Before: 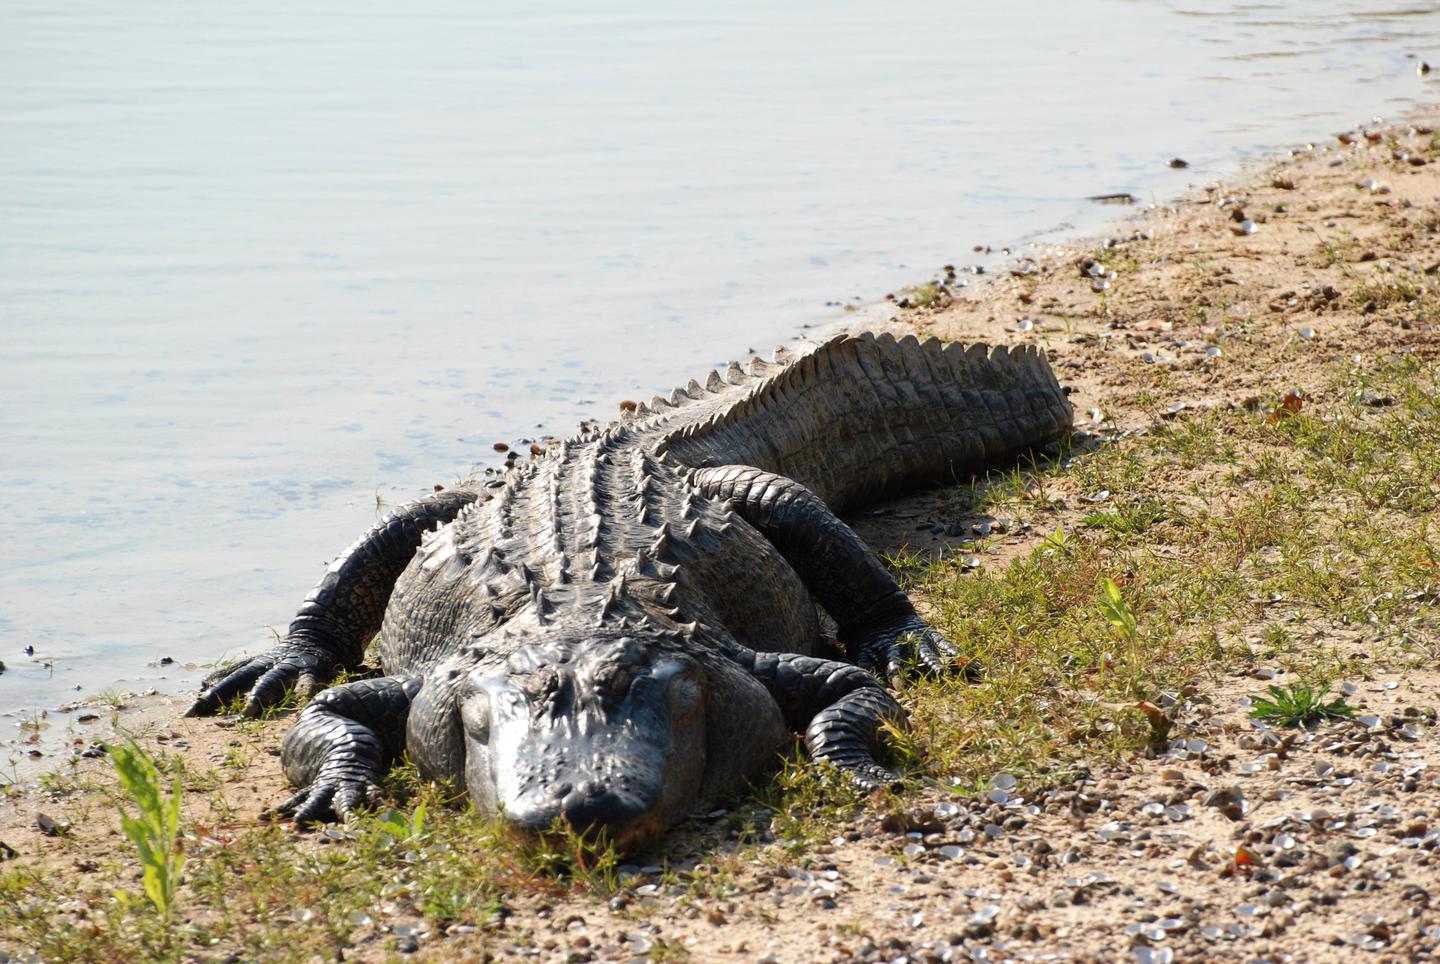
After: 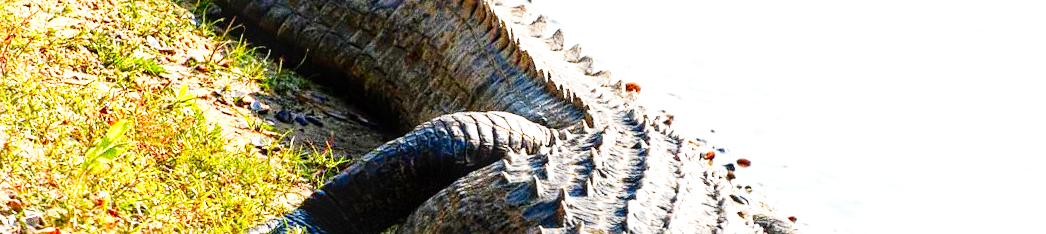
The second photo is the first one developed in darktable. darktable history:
crop and rotate: angle 16.12°, top 30.835%, bottom 35.653%
contrast brightness saturation: contrast 0.03, brightness -0.04
color zones: curves: ch0 [(0, 0.613) (0.01, 0.613) (0.245, 0.448) (0.498, 0.529) (0.642, 0.665) (0.879, 0.777) (0.99, 0.613)]; ch1 [(0, 0) (0.143, 0) (0.286, 0) (0.429, 0) (0.571, 0) (0.714, 0) (0.857, 0)], mix -121.96%
grain: coarseness 11.82 ISO, strength 36.67%, mid-tones bias 74.17%
sharpen: amount 0.2
levels: levels [0, 0.43, 0.984]
local contrast: detail 130%
base curve: curves: ch0 [(0, 0) (0.007, 0.004) (0.027, 0.03) (0.046, 0.07) (0.207, 0.54) (0.442, 0.872) (0.673, 0.972) (1, 1)], preserve colors none
